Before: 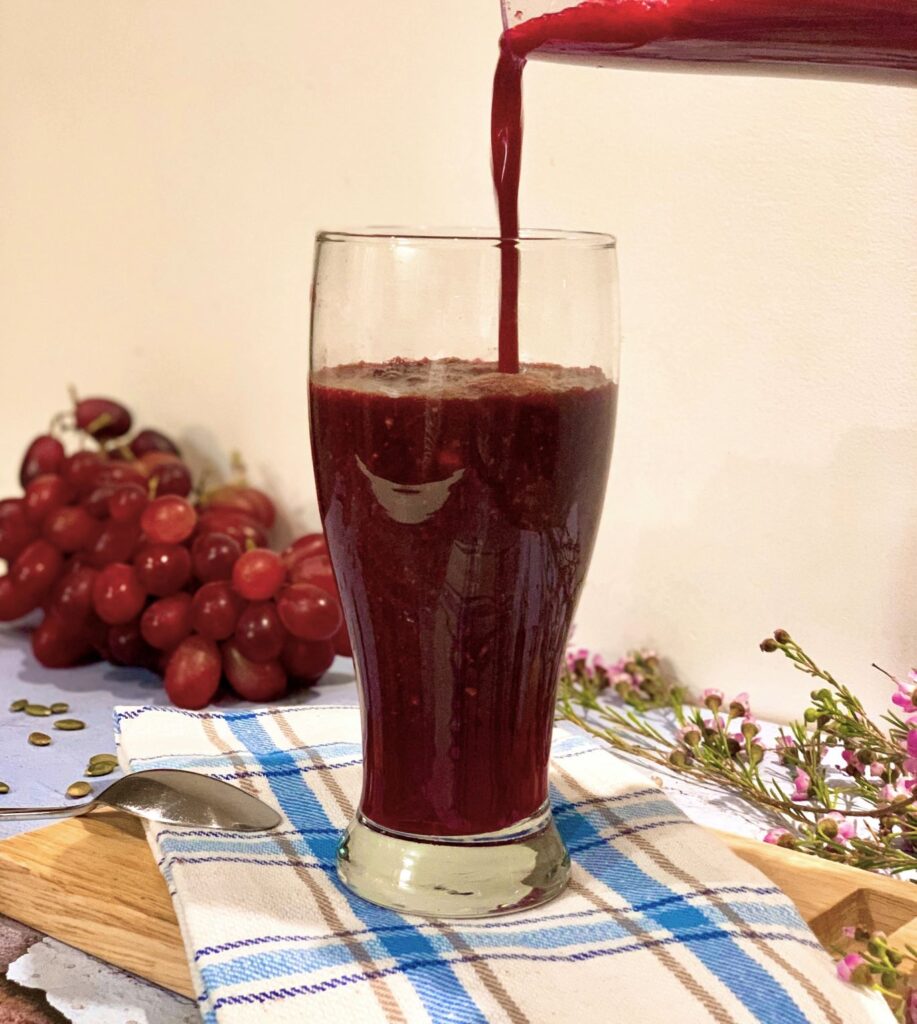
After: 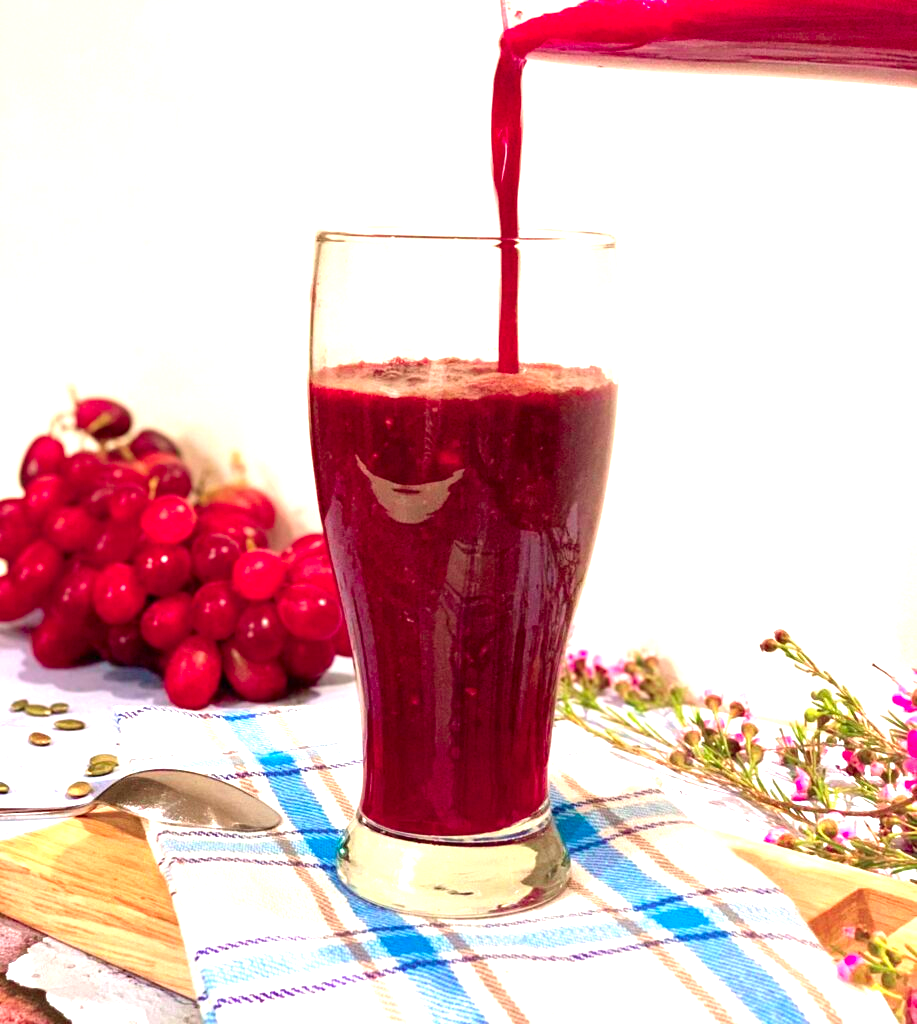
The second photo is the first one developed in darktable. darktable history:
exposure: black level correction 0, exposure 1.1 EV, compensate exposure bias true, compensate highlight preservation false
color contrast: green-magenta contrast 1.73, blue-yellow contrast 1.15
